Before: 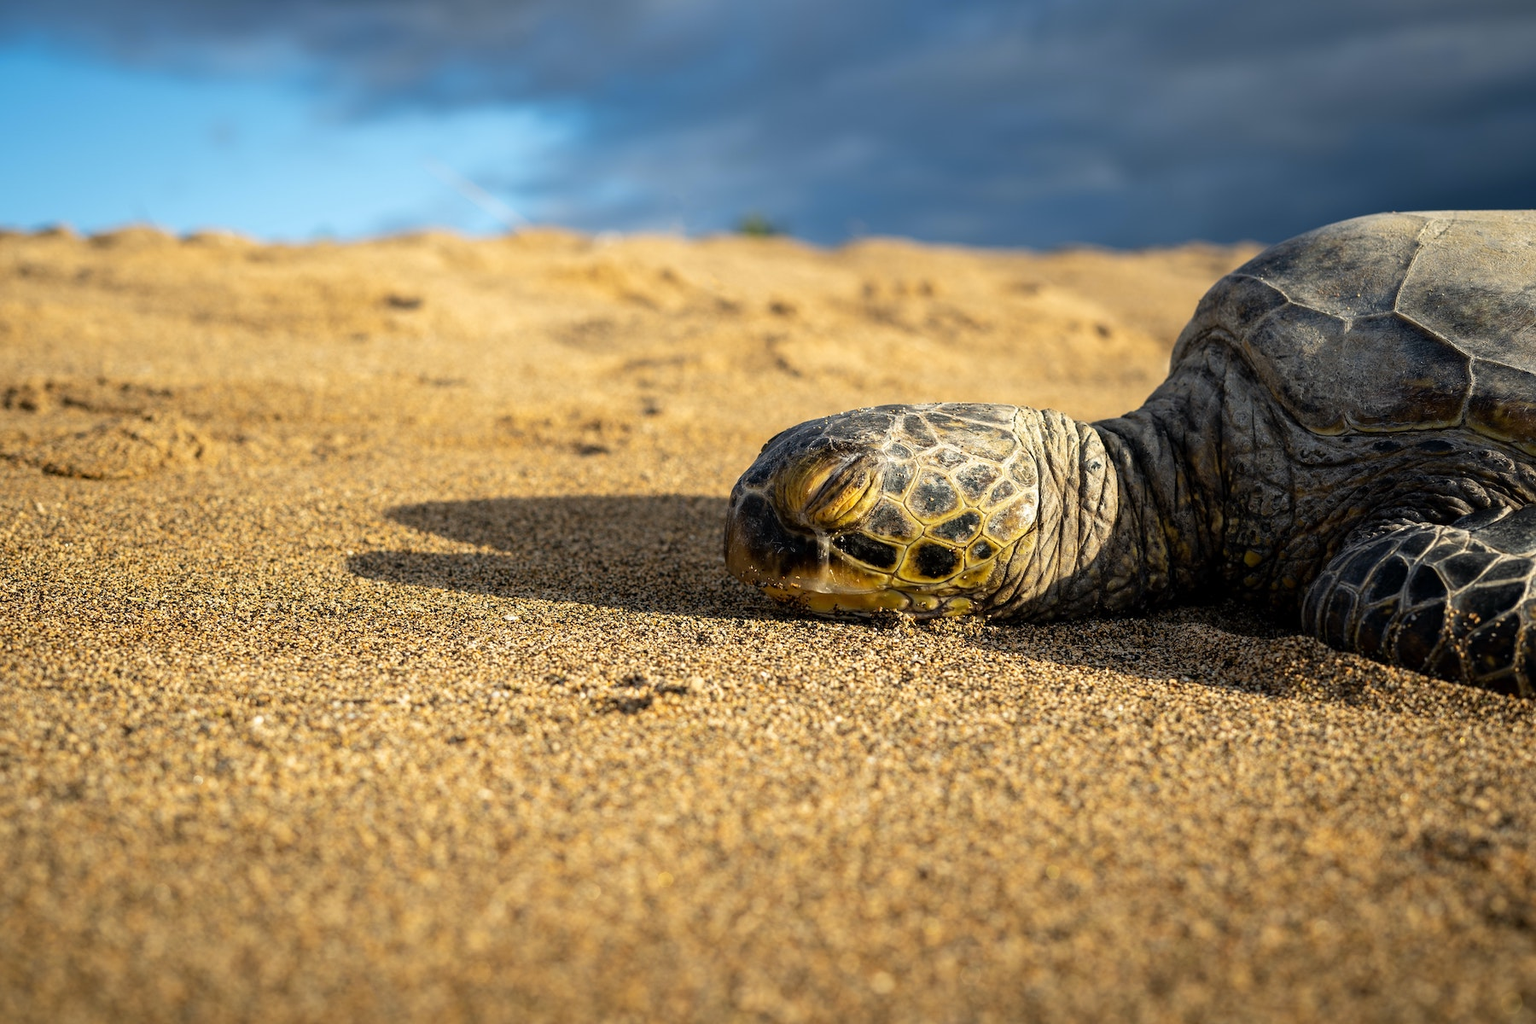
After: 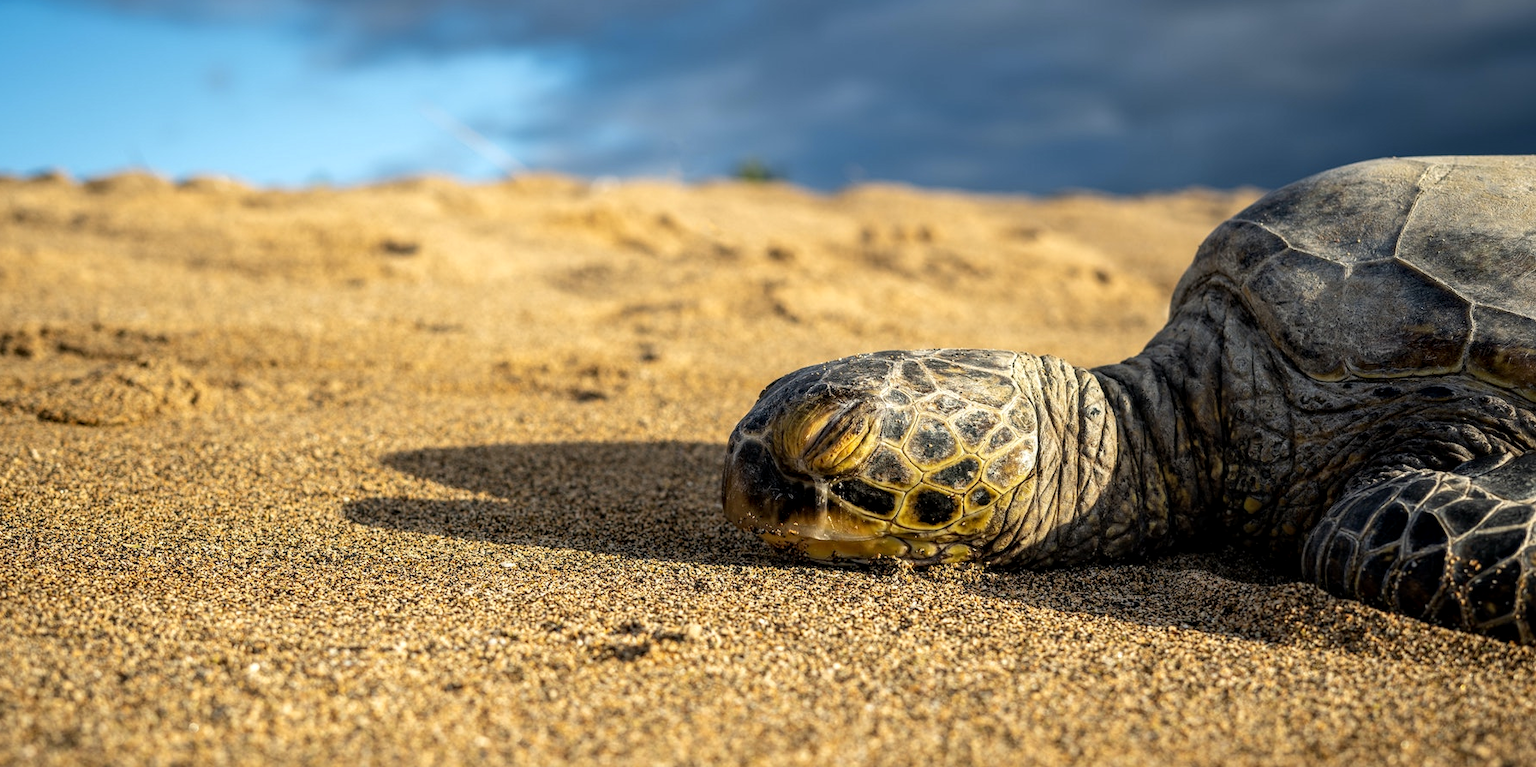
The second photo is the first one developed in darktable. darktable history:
local contrast: on, module defaults
crop: left 0.387%, top 5.469%, bottom 19.809%
